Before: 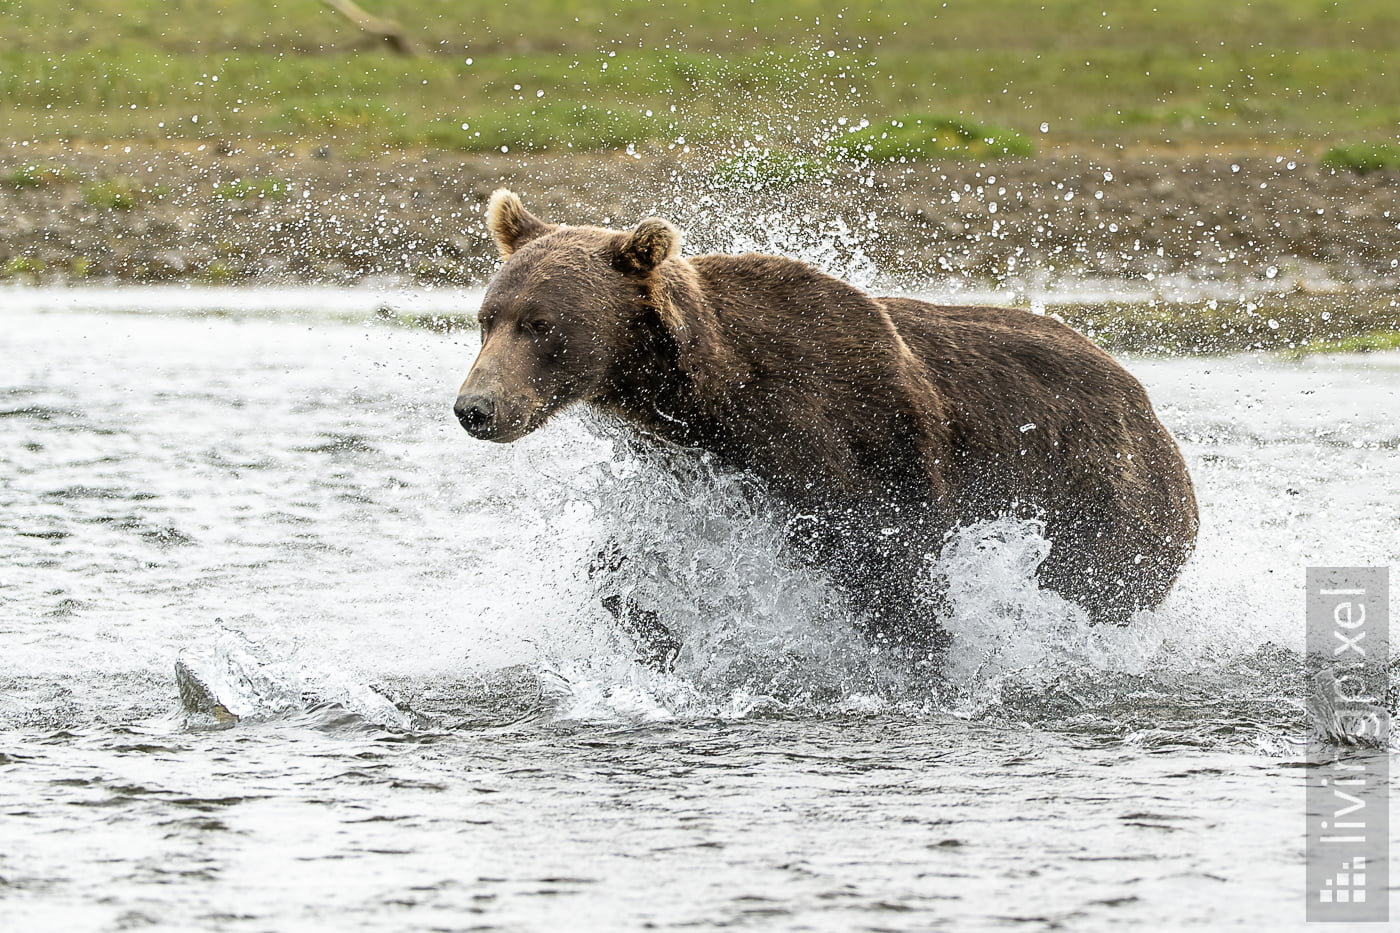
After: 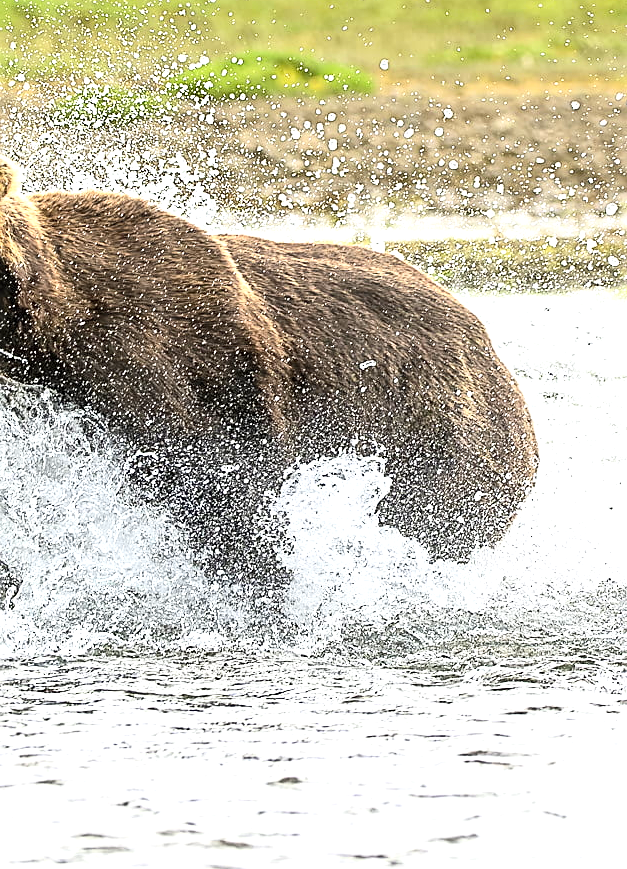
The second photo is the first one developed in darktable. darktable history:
exposure: black level correction 0, exposure 0.899 EV, compensate exposure bias true, compensate highlight preservation false
contrast brightness saturation: contrast 0.196, brightness 0.157, saturation 0.226
crop: left 47.168%, top 6.856%, right 8.046%
sharpen: on, module defaults
